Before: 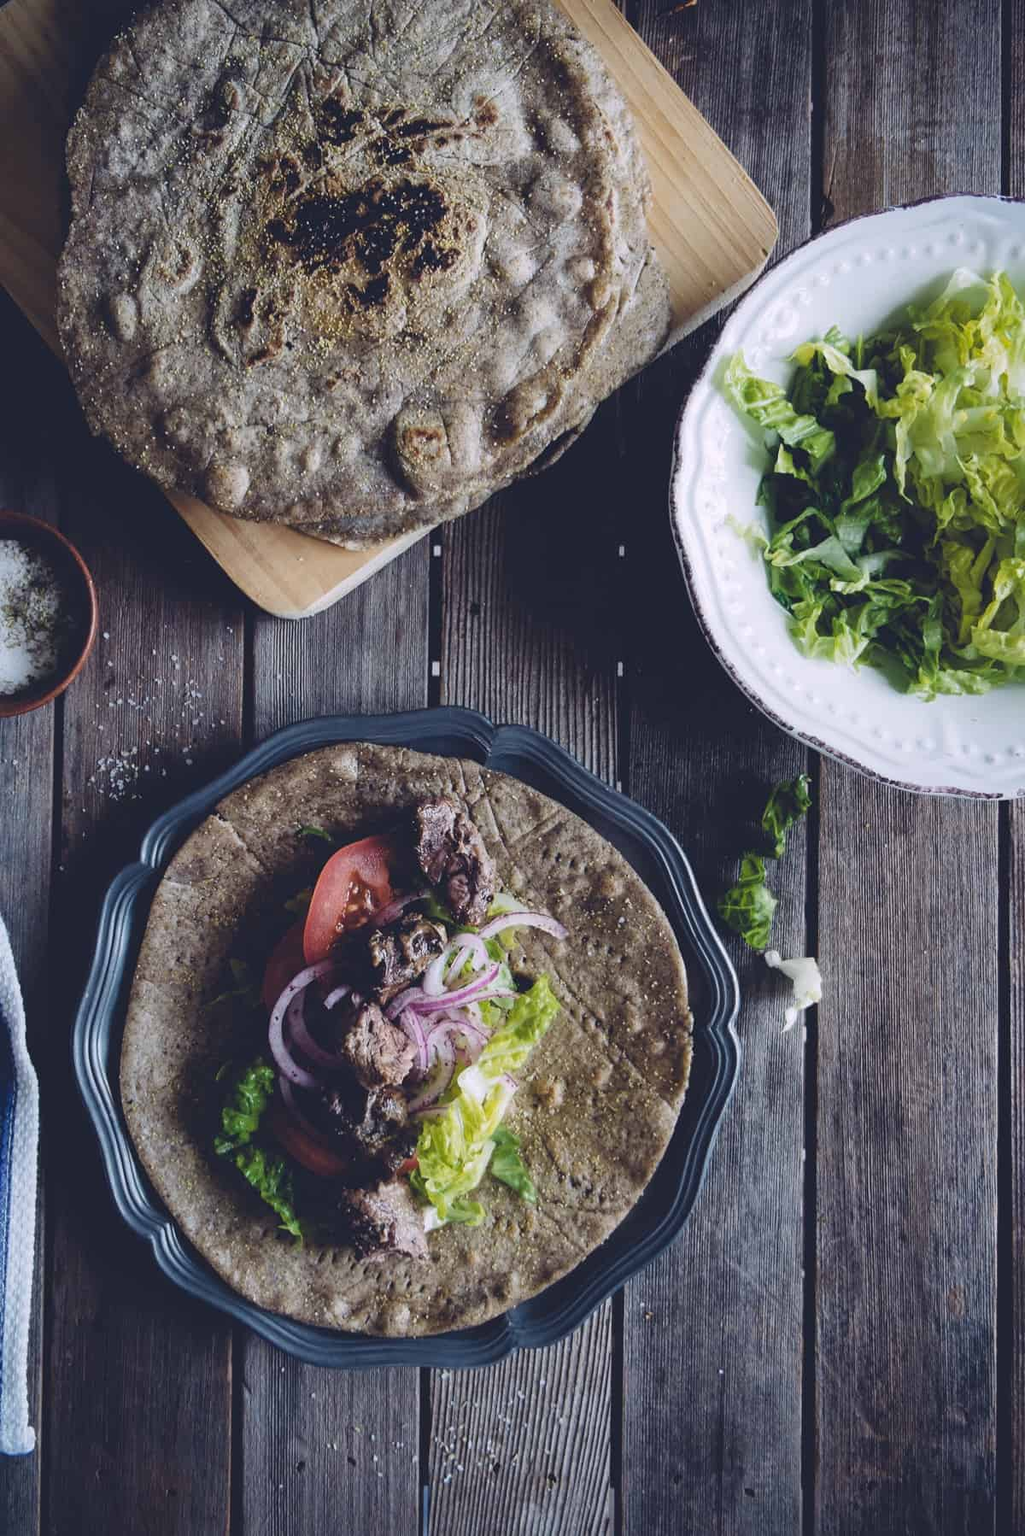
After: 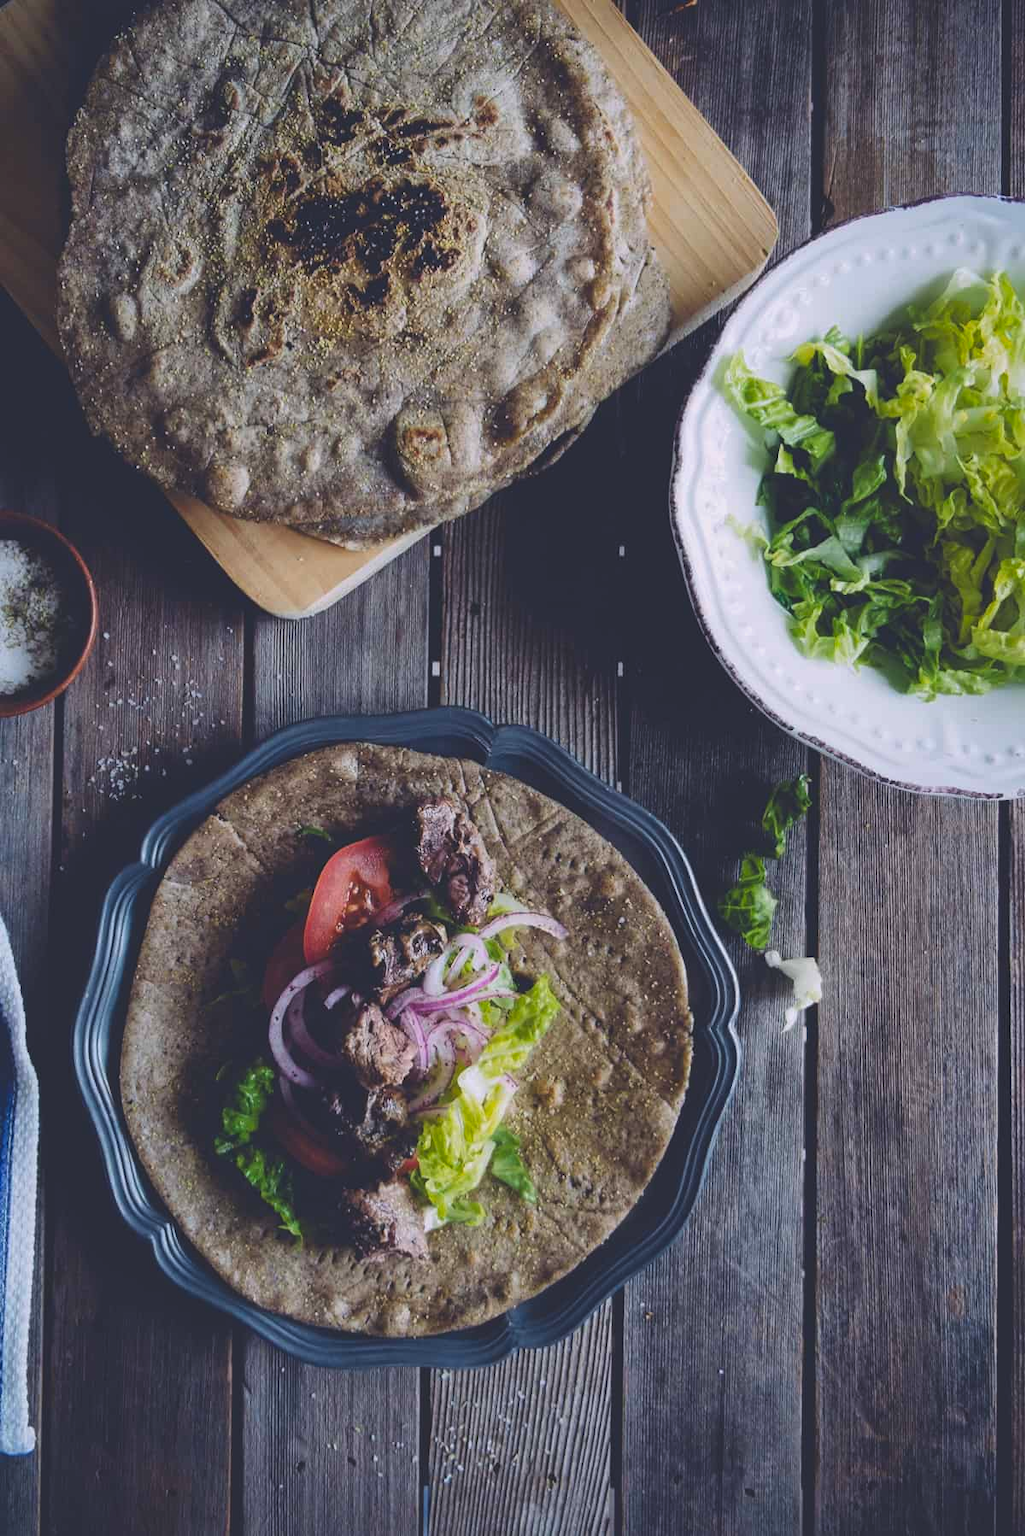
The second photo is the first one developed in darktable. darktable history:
contrast brightness saturation: contrast 0.038, saturation 0.155
exposure: black level correction -0.014, exposure -0.196 EV, compensate highlight preservation false
color correction: highlights b* 0.038, saturation 1.12
